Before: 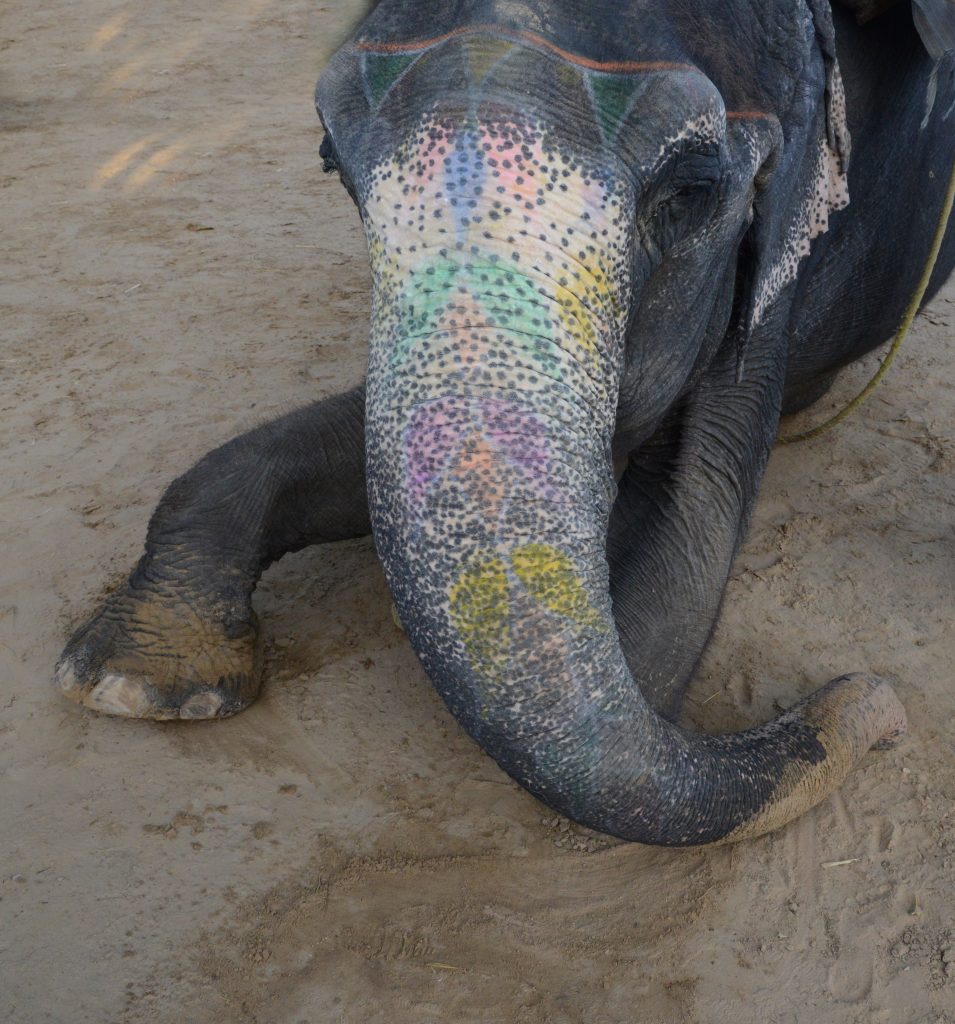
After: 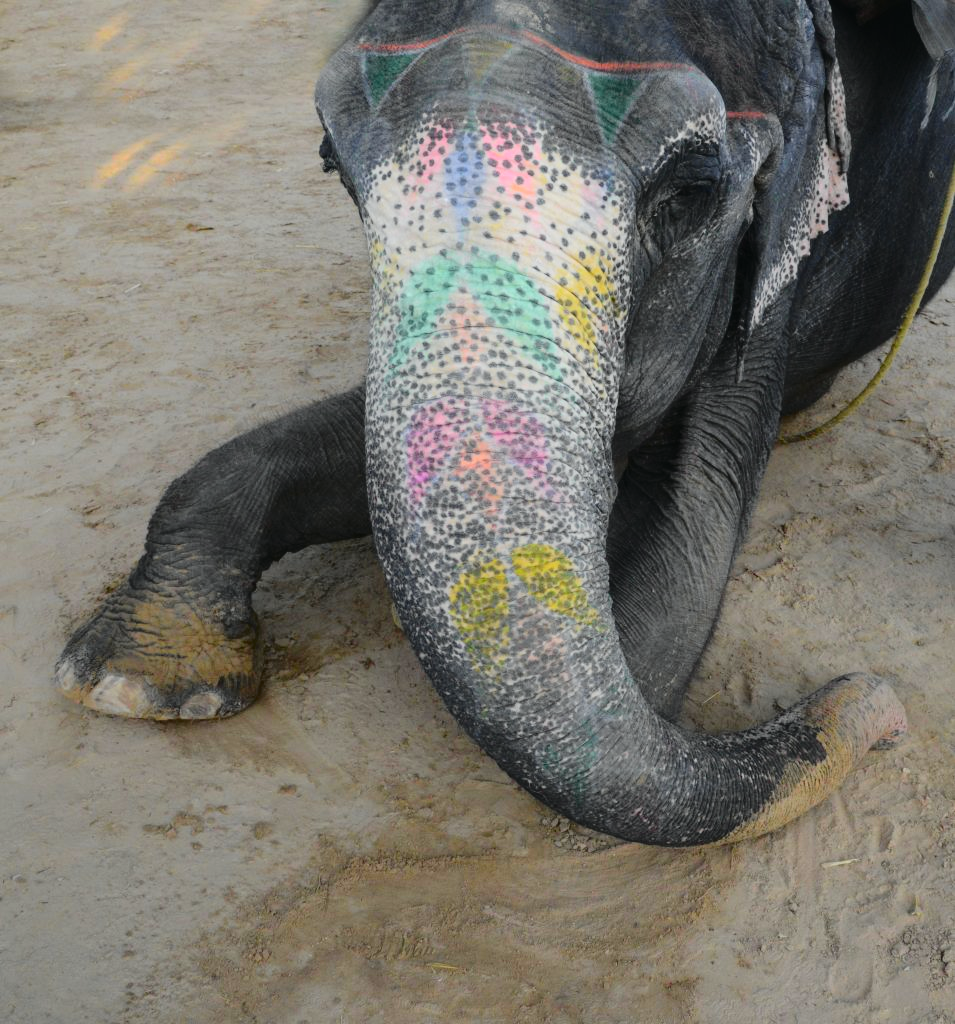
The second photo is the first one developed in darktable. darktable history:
tone curve: curves: ch0 [(0, 0.013) (0.137, 0.121) (0.326, 0.386) (0.489, 0.573) (0.663, 0.749) (0.854, 0.897) (1, 0.974)]; ch1 [(0, 0) (0.366, 0.367) (0.475, 0.453) (0.494, 0.493) (0.504, 0.497) (0.544, 0.579) (0.562, 0.619) (0.622, 0.694) (1, 1)]; ch2 [(0, 0) (0.333, 0.346) (0.375, 0.375) (0.424, 0.43) (0.476, 0.492) (0.502, 0.503) (0.533, 0.541) (0.572, 0.615) (0.605, 0.656) (0.641, 0.709) (1, 1)], color space Lab, independent channels, preserve colors none
